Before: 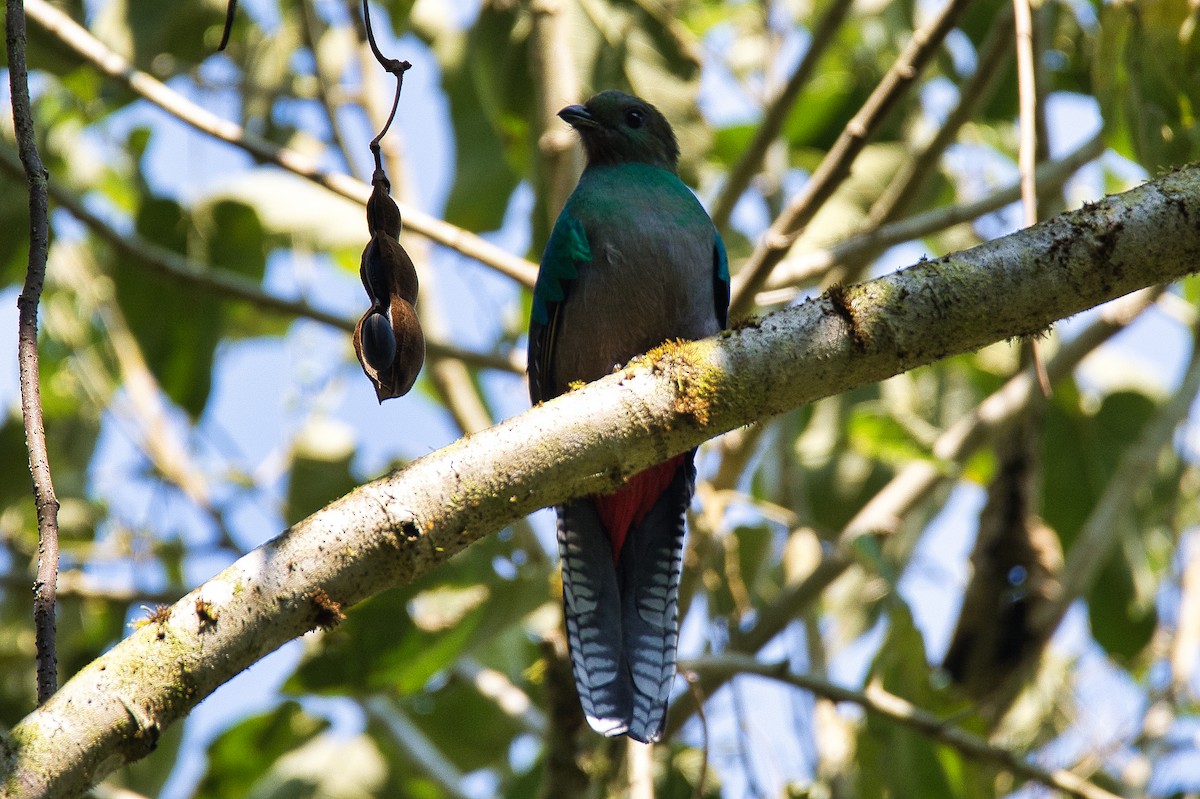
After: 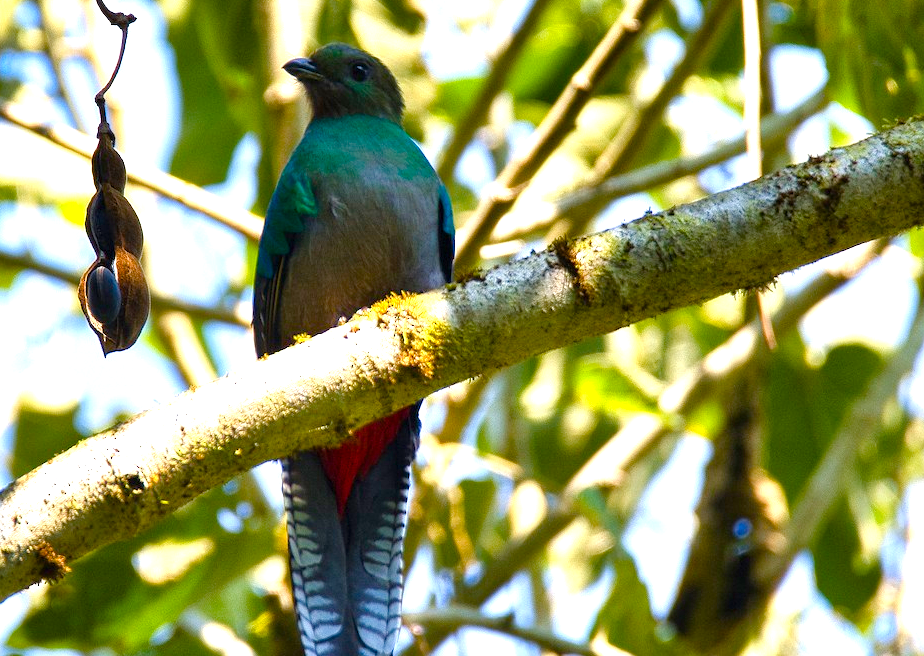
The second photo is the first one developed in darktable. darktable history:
crop: left 22.979%, top 5.913%, bottom 11.872%
color balance rgb: global offset › hue 172.42°, perceptual saturation grading › global saturation 34.592%, perceptual saturation grading › highlights -29.97%, perceptual saturation grading › shadows 35.732%, perceptual brilliance grading › global brilliance 9.318%, perceptual brilliance grading › shadows 14.413%, global vibrance 20%
exposure: black level correction 0.001, exposure 0.499 EV, compensate highlight preservation false
